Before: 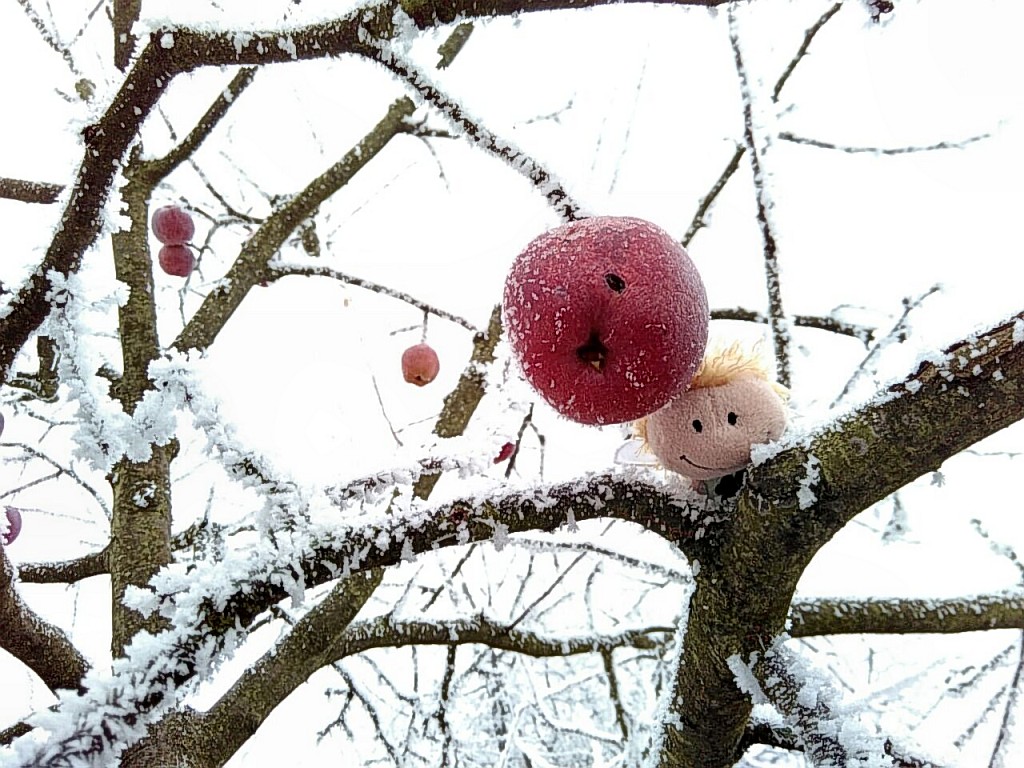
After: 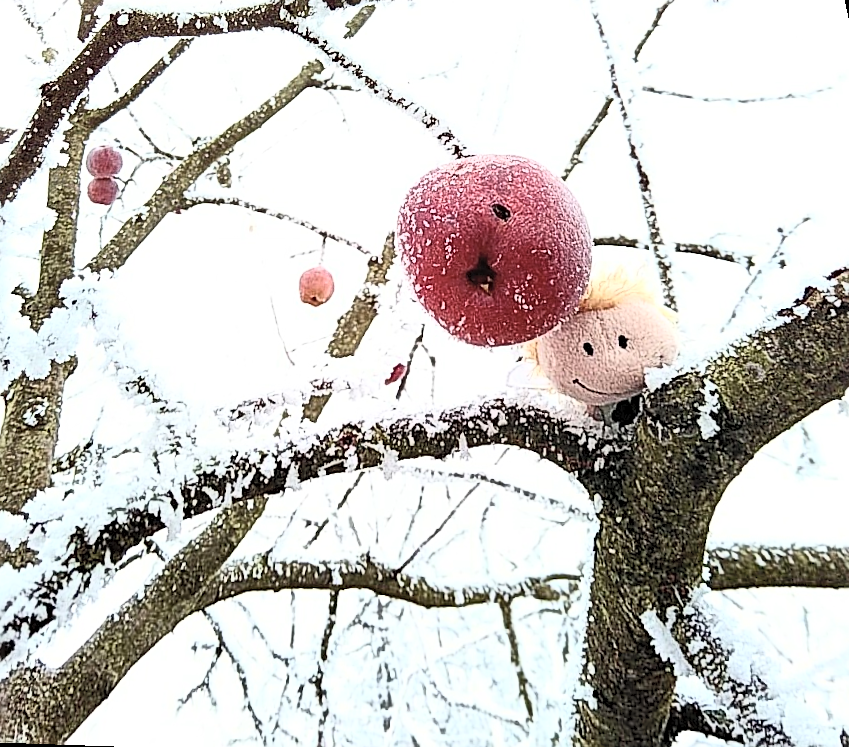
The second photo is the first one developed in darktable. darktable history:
contrast brightness saturation: contrast 0.39, brightness 0.53
rotate and perspective: rotation 0.72°, lens shift (vertical) -0.352, lens shift (horizontal) -0.051, crop left 0.152, crop right 0.859, crop top 0.019, crop bottom 0.964
sharpen: on, module defaults
